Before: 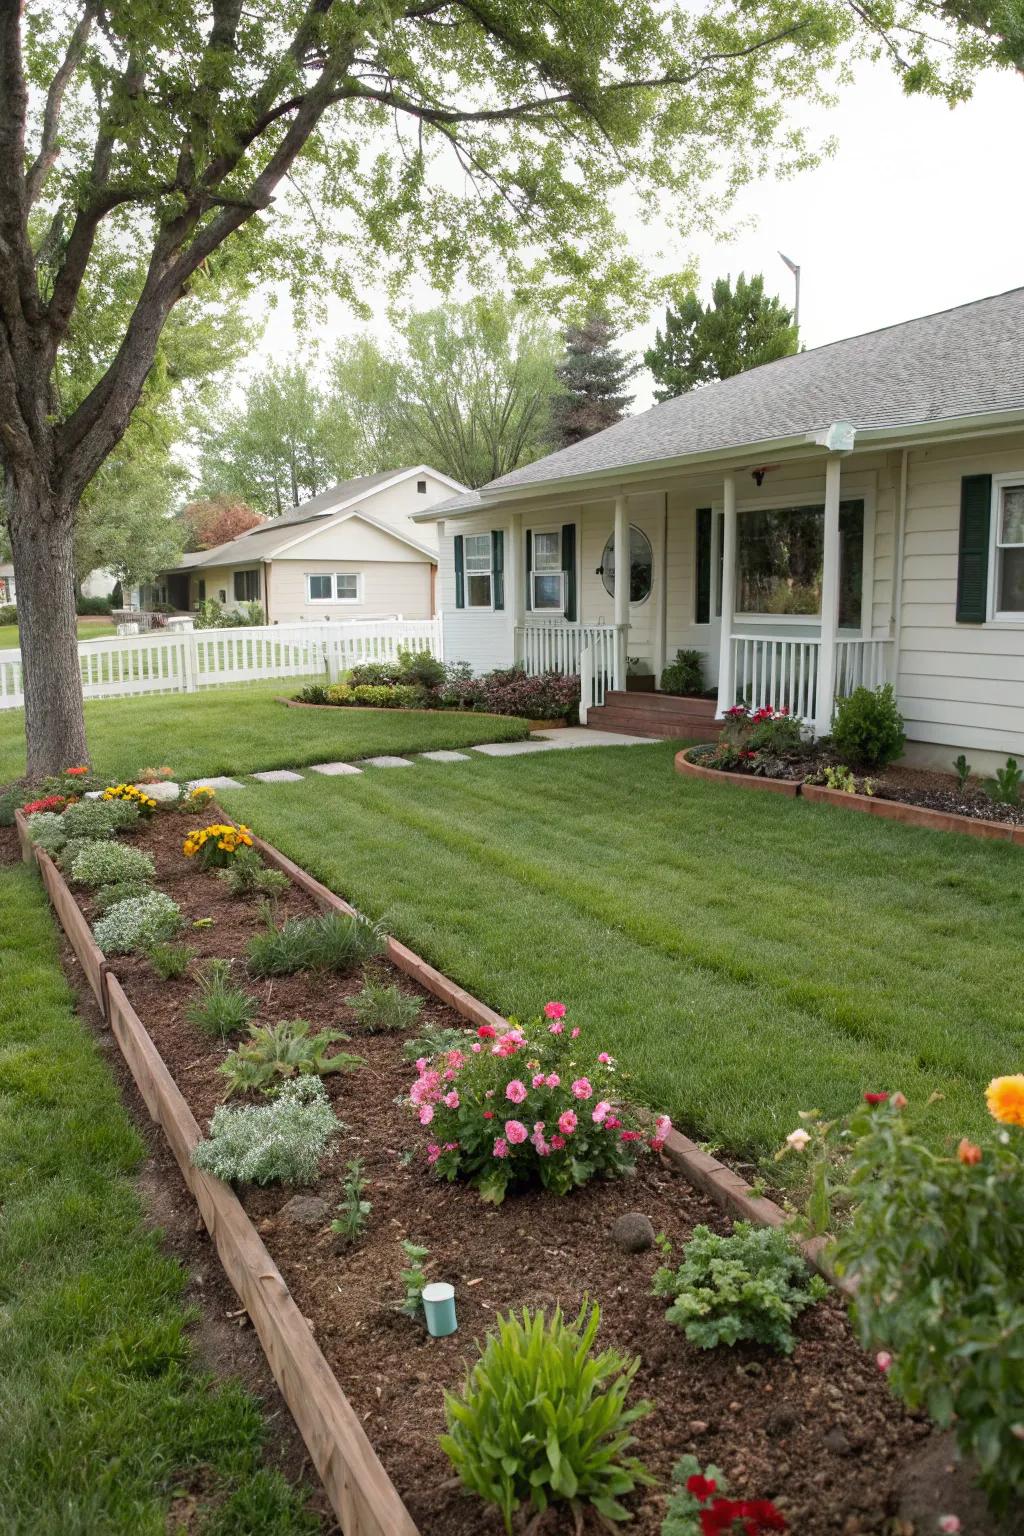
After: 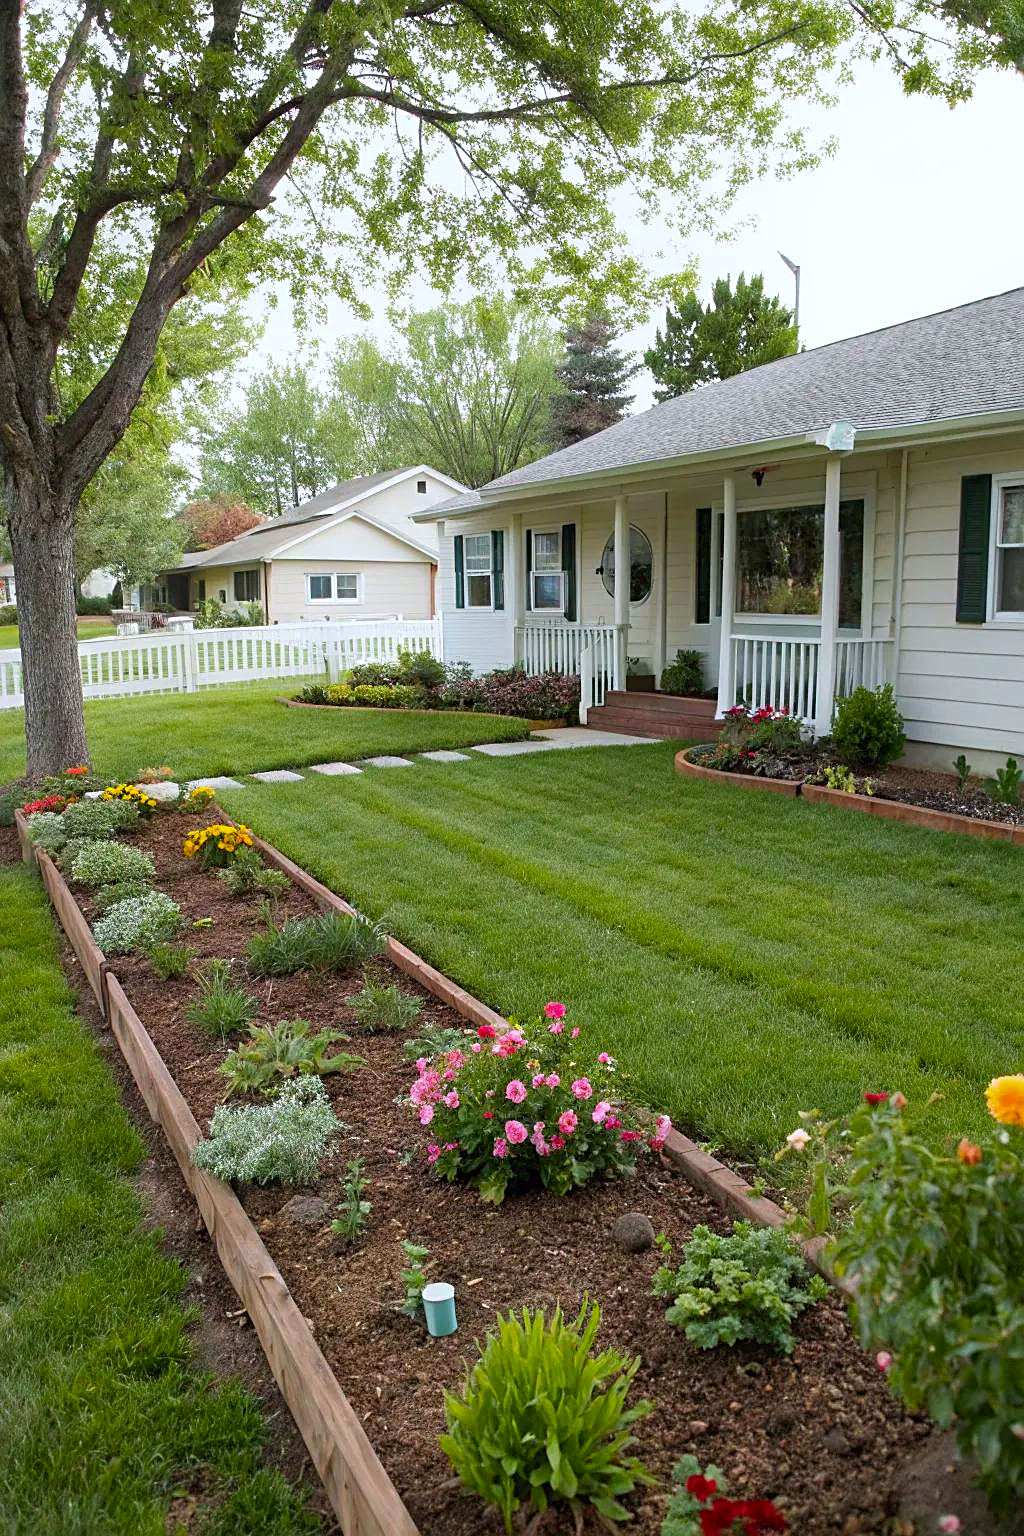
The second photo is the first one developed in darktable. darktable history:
color balance rgb: perceptual saturation grading › global saturation 25%, global vibrance 20%
contrast brightness saturation: saturation -0.05
white balance: red 0.974, blue 1.044
sharpen: on, module defaults
